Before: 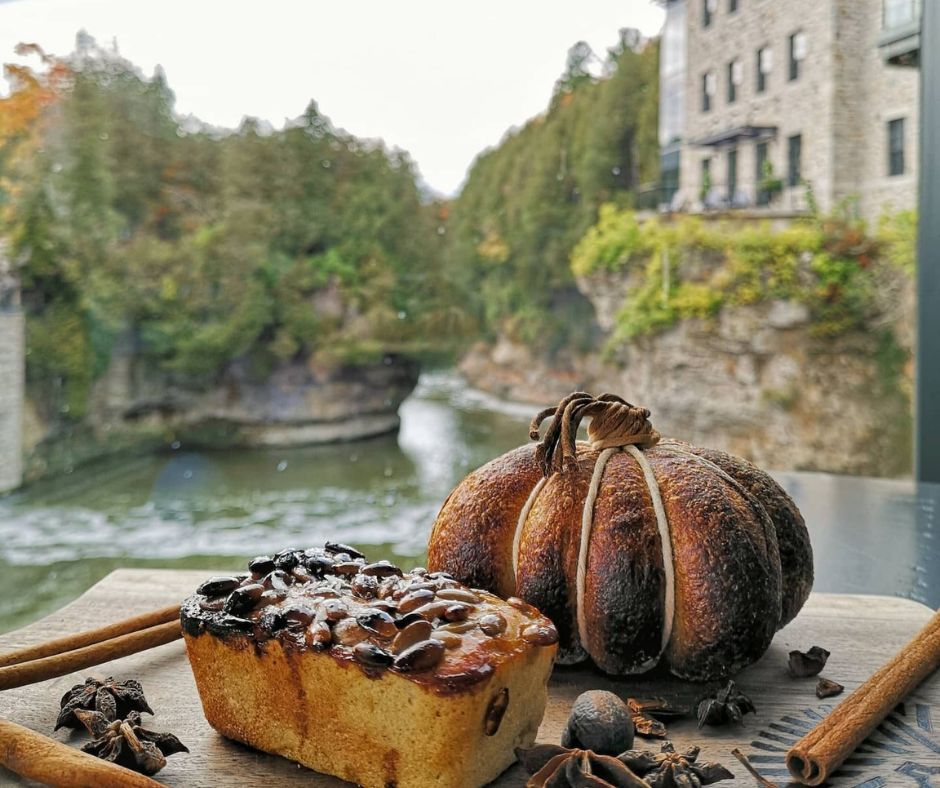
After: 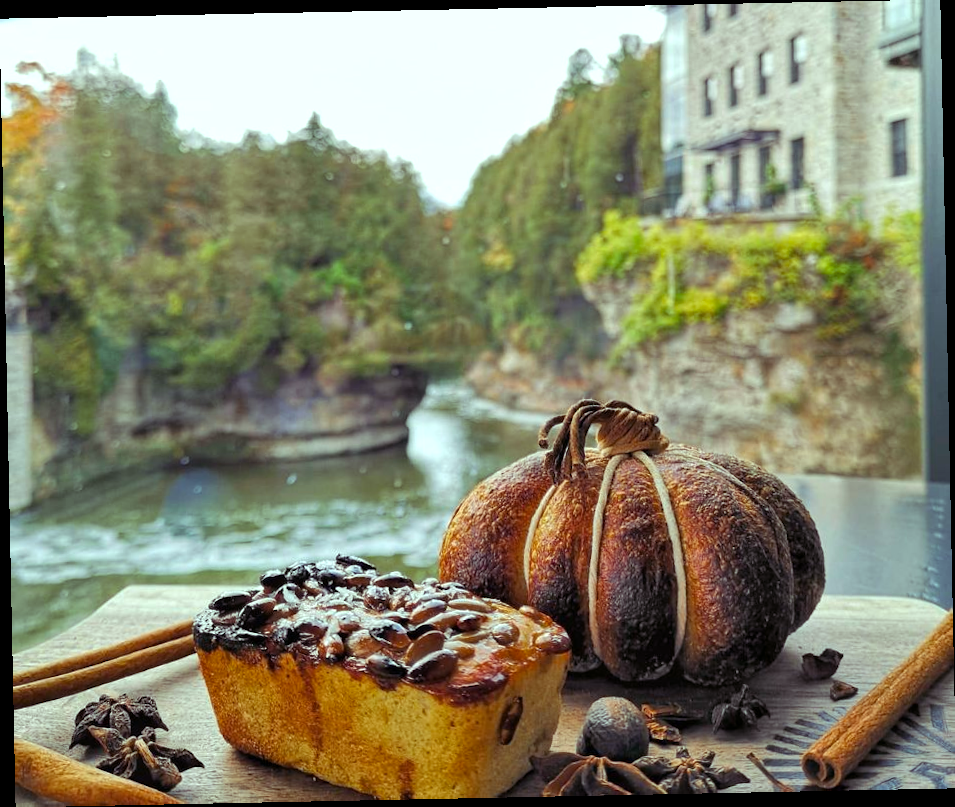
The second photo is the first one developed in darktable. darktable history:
rotate and perspective: rotation -1.17°, automatic cropping off
color balance rgb: shadows lift › luminance 0.49%, shadows lift › chroma 6.83%, shadows lift › hue 300.29°, power › hue 208.98°, highlights gain › luminance 20.24%, highlights gain › chroma 2.73%, highlights gain › hue 173.85°, perceptual saturation grading › global saturation 18.05%
